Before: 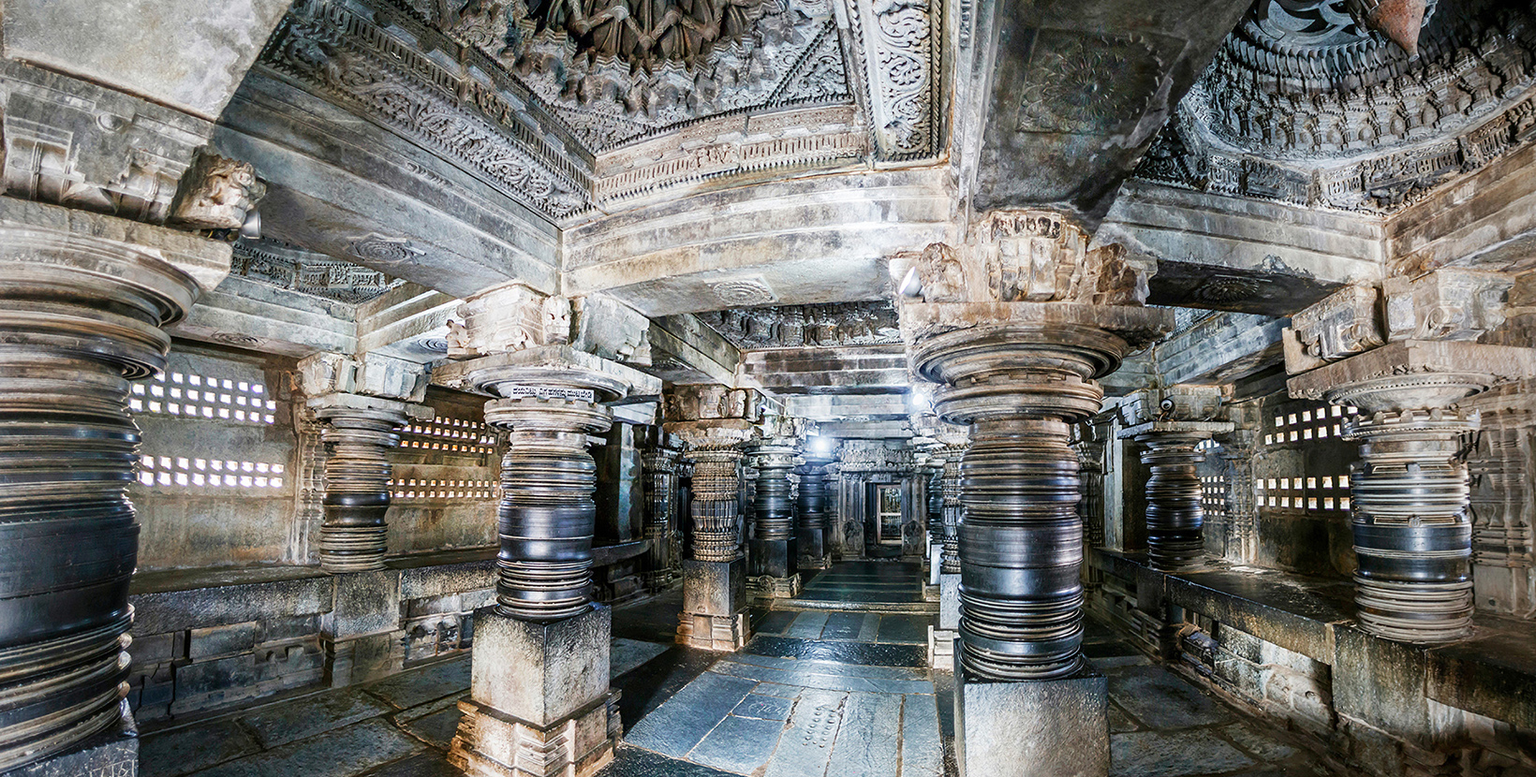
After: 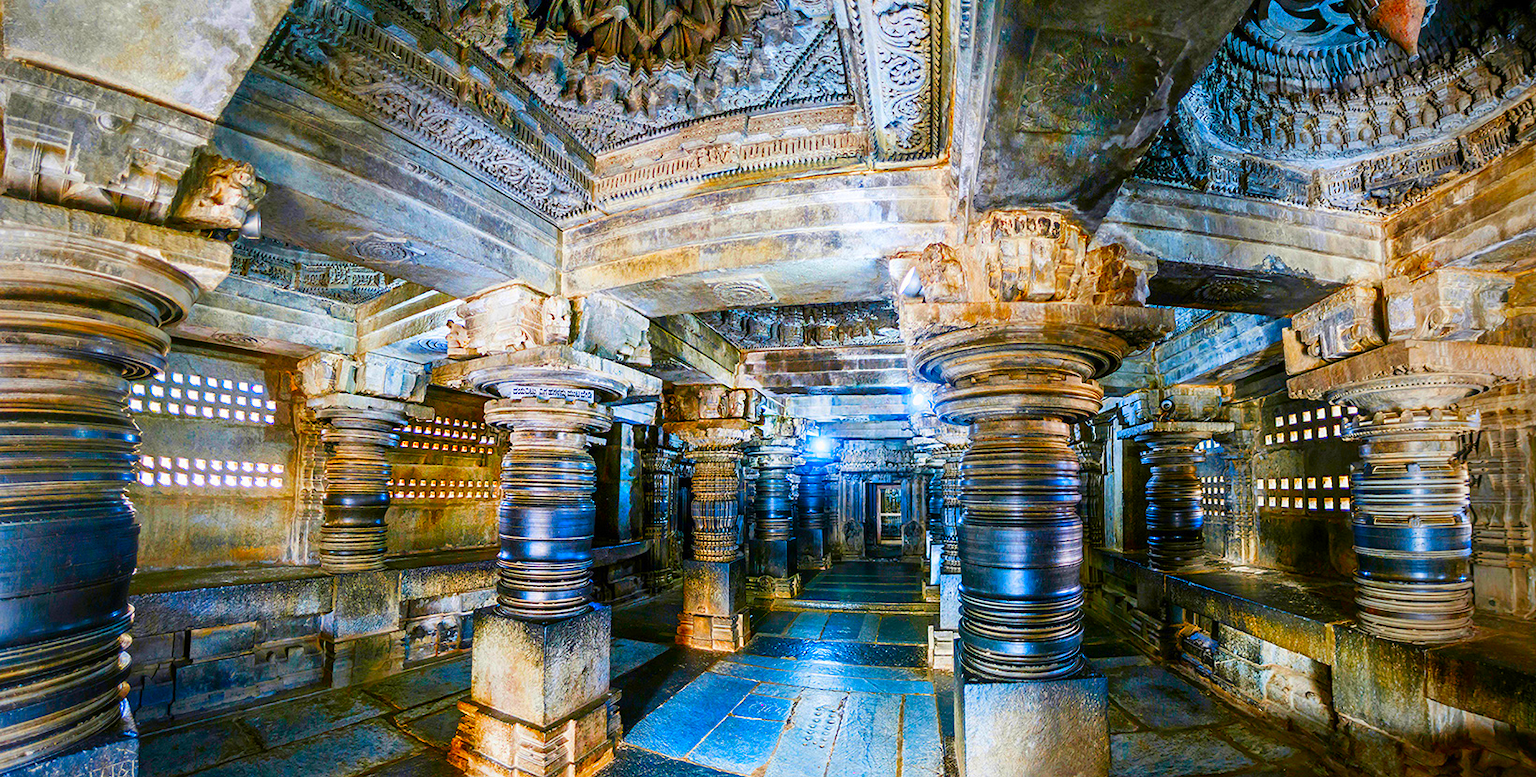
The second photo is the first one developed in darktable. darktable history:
color contrast: green-magenta contrast 0.8, blue-yellow contrast 1.1, unbound 0
color correction: saturation 3
